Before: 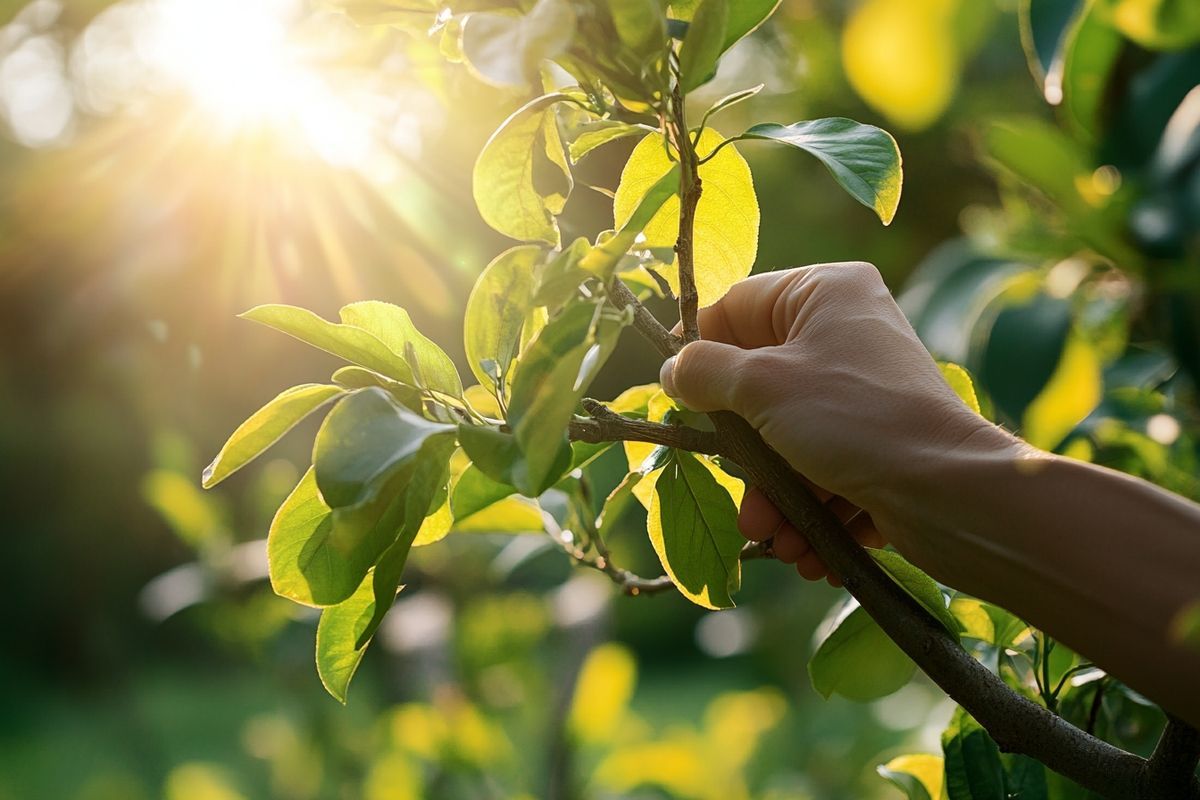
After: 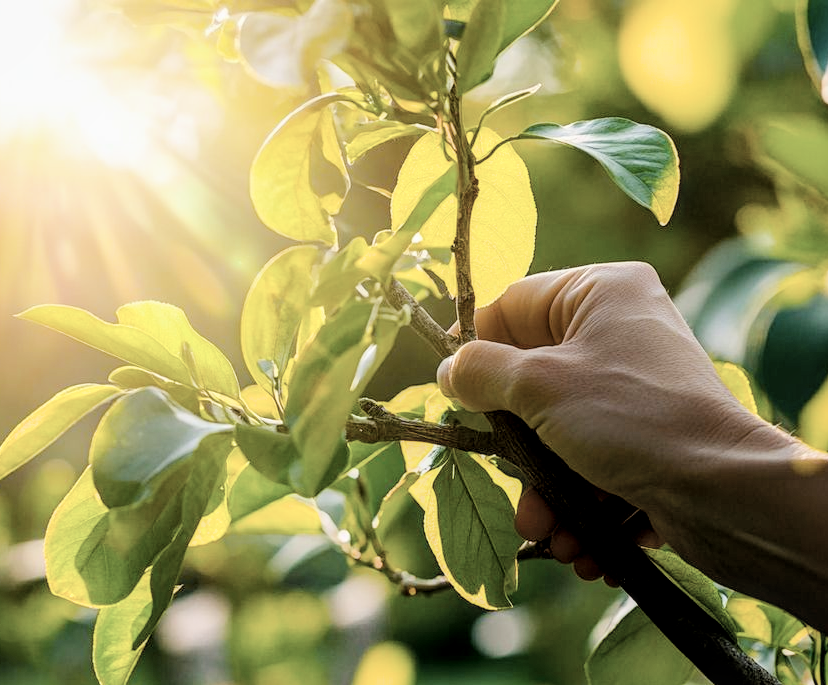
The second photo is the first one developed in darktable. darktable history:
crop: left 18.639%, right 12.284%, bottom 14.296%
local contrast: on, module defaults
contrast brightness saturation: contrast 0.099, saturation -0.356
exposure: exposure 0.379 EV, compensate highlight preservation false
filmic rgb: black relative exposure -4.84 EV, white relative exposure 4.01 EV, threshold 3.04 EV, hardness 2.78, enable highlight reconstruction true
color balance rgb: highlights gain › luminance 9.7%, perceptual saturation grading › global saturation 25.507%, perceptual brilliance grading › mid-tones 9.095%, perceptual brilliance grading › shadows 14.258%, global vibrance 35.778%, contrast 9.394%
tone equalizer: on, module defaults
color zones: curves: ch0 [(0, 0.5) (0.143, 0.5) (0.286, 0.5) (0.429, 0.495) (0.571, 0.437) (0.714, 0.44) (0.857, 0.496) (1, 0.5)], mix -137.91%
